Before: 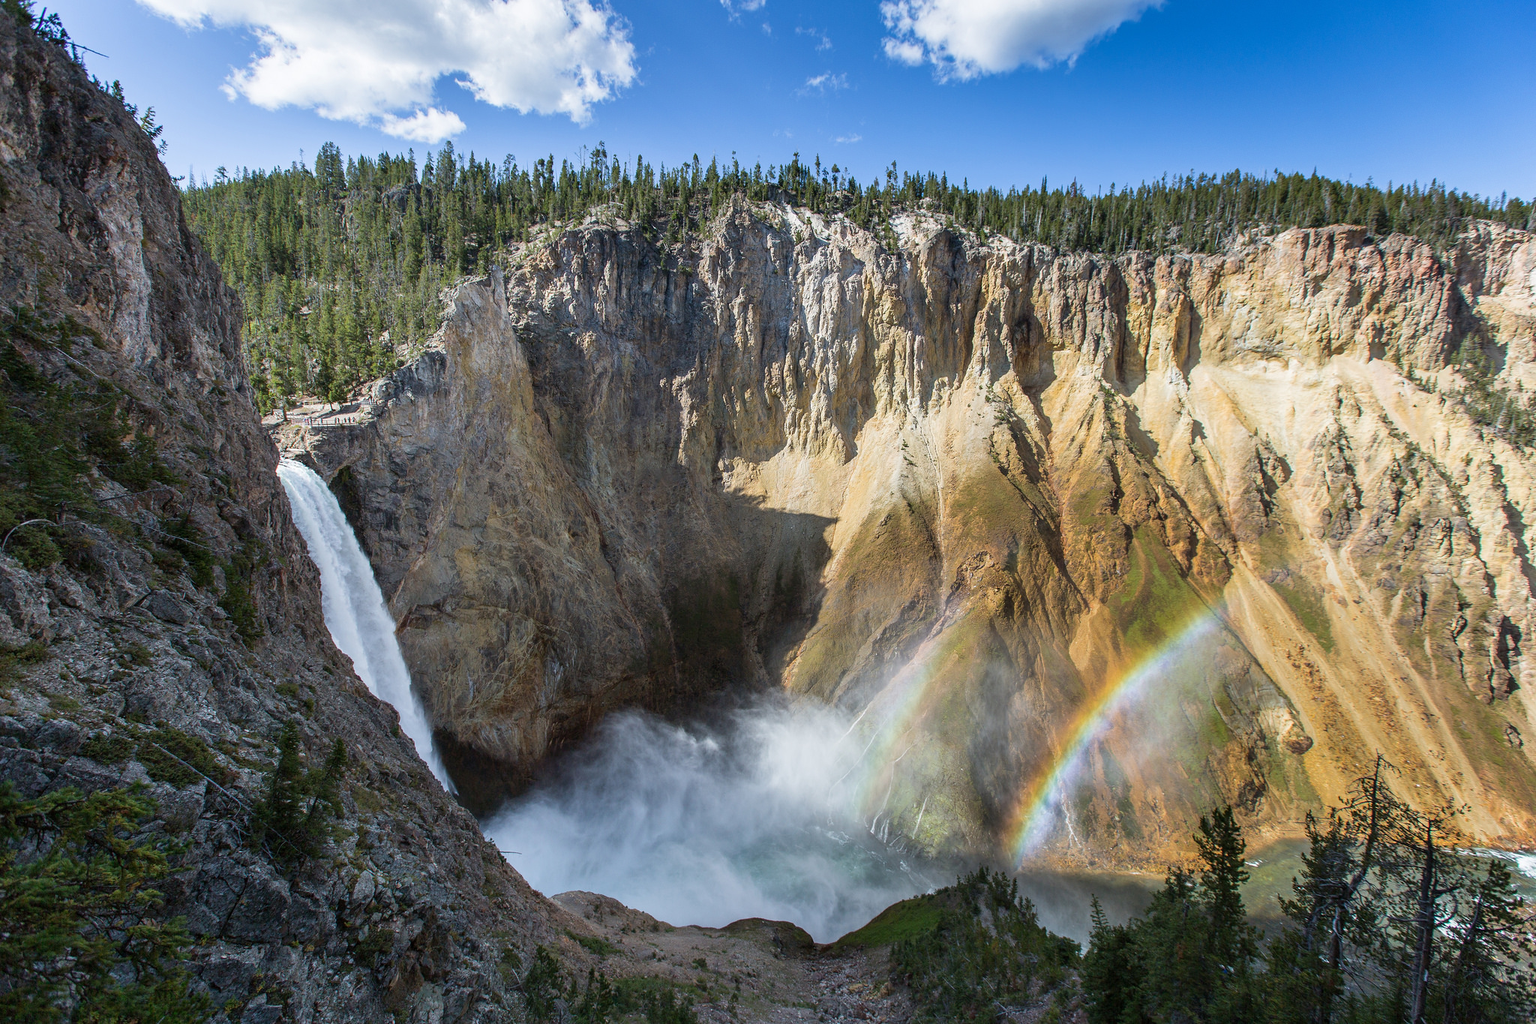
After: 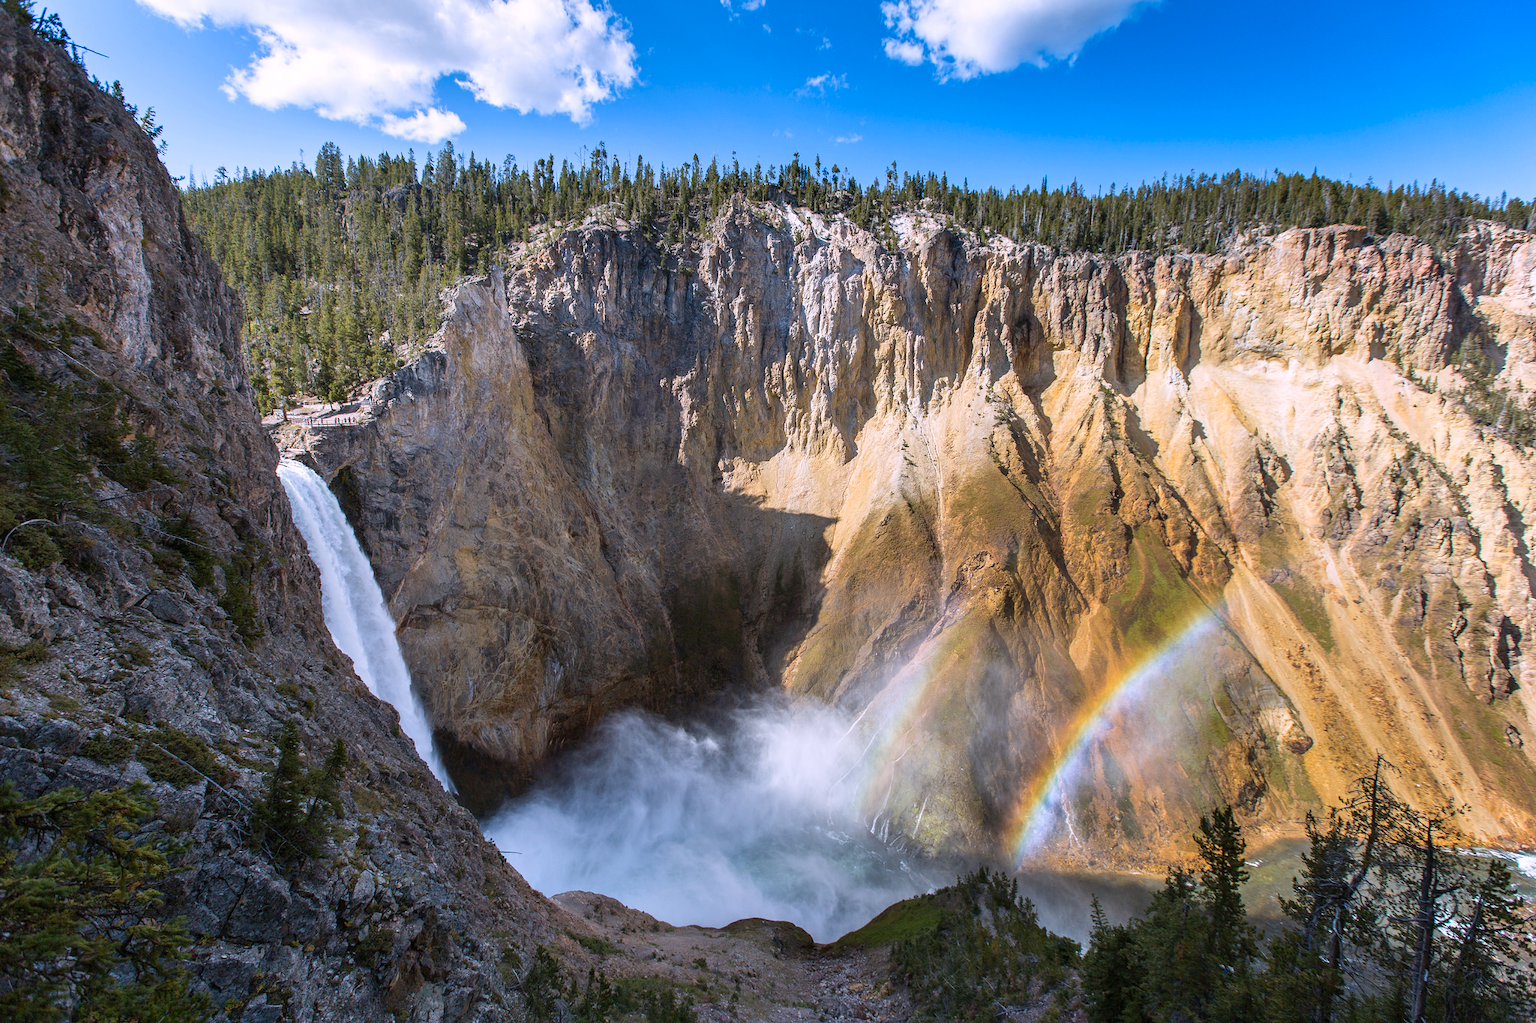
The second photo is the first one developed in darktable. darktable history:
color correction: highlights a* -2.24, highlights b* -18.1
white balance: red 1.127, blue 0.943
color contrast: green-magenta contrast 0.85, blue-yellow contrast 1.25, unbound 0
